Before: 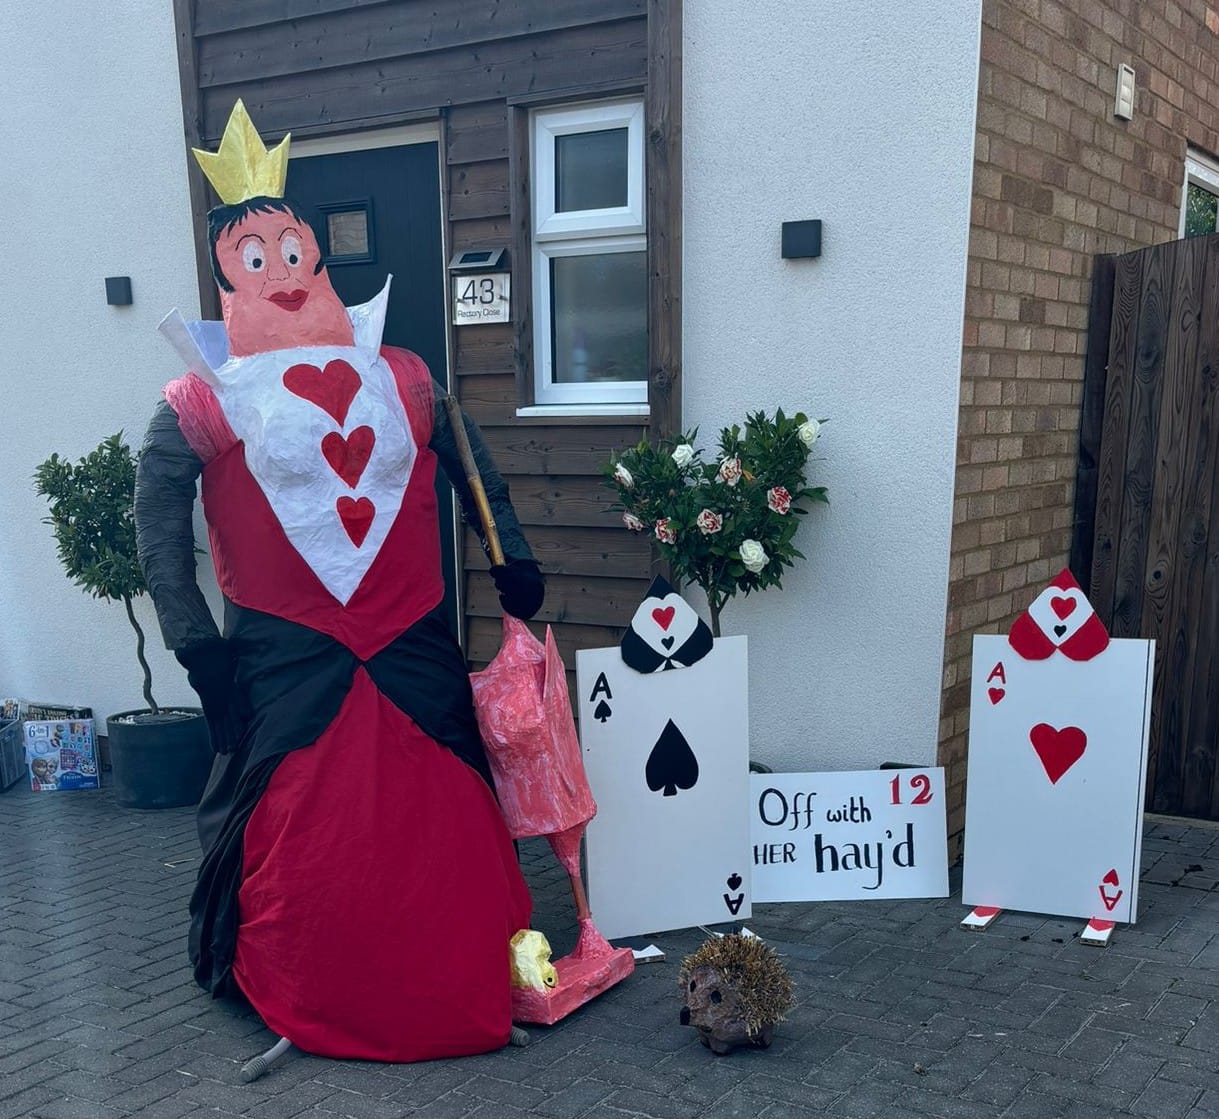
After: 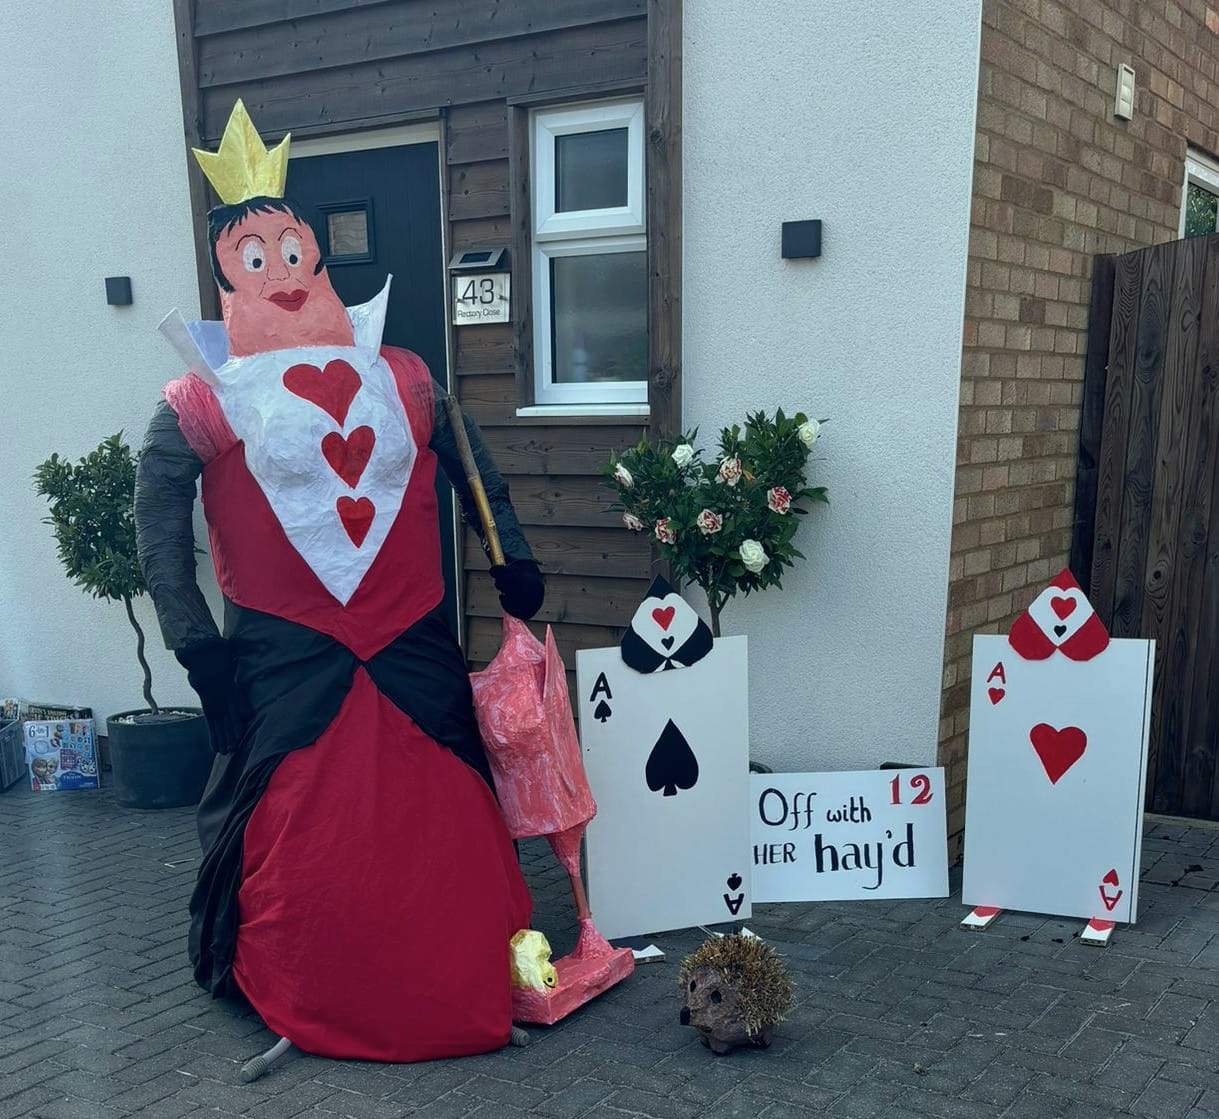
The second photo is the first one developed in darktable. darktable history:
color correction: highlights a* -4.79, highlights b* 5.05, saturation 0.938
